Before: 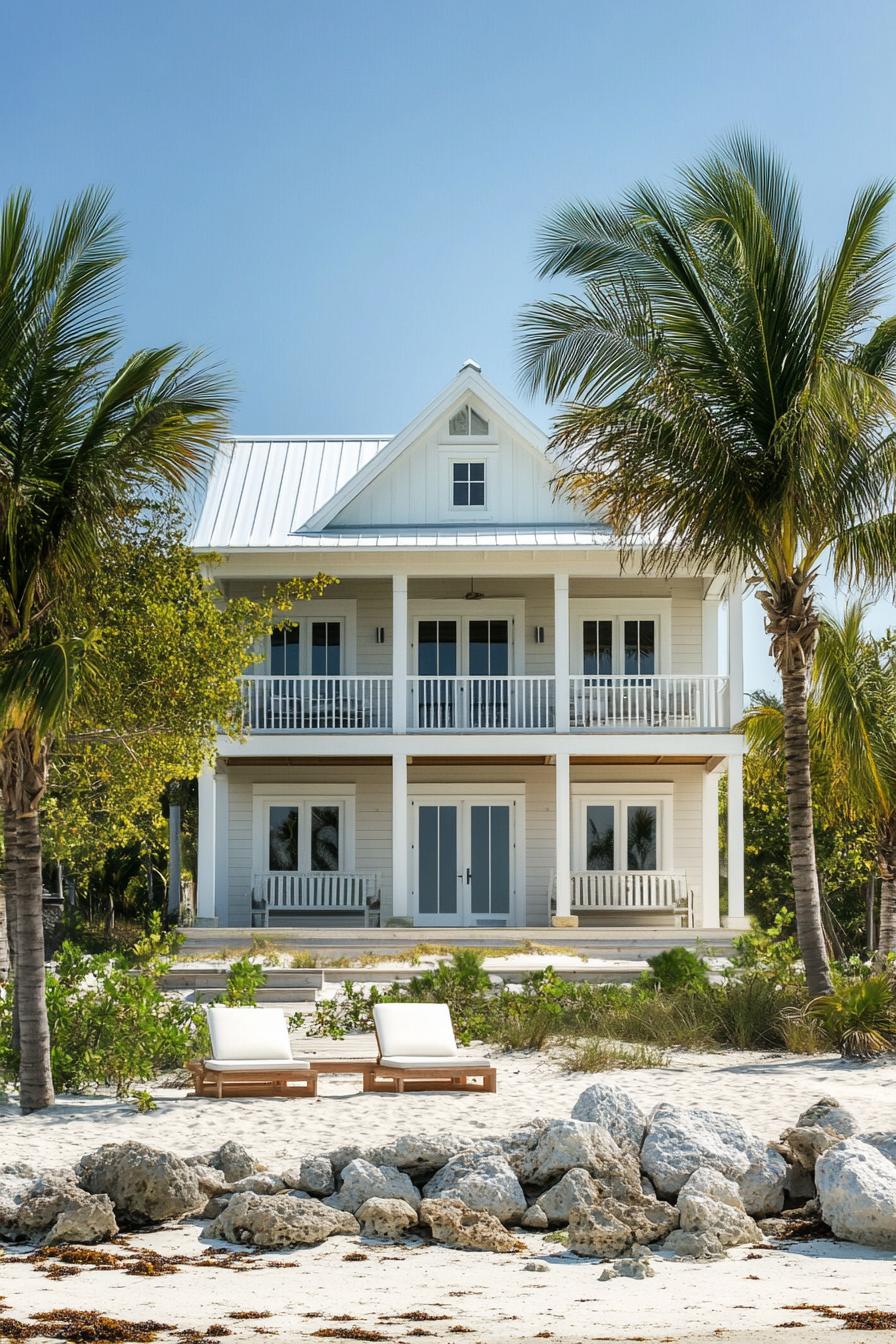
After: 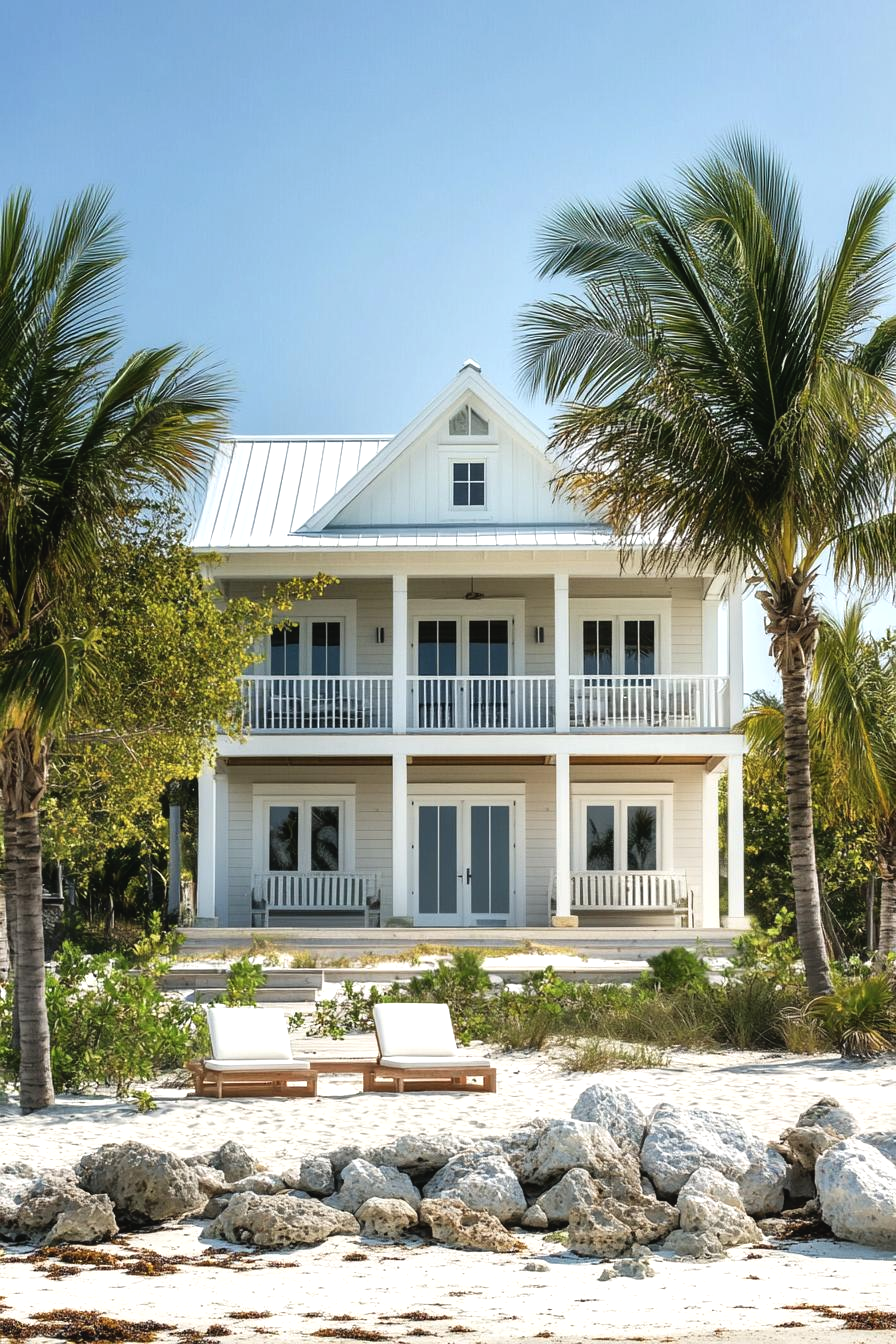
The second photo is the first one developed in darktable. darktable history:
tone equalizer: -8 EV -0.43 EV, -7 EV -0.423 EV, -6 EV -0.31 EV, -5 EV -0.223 EV, -3 EV 0.242 EV, -2 EV 0.349 EV, -1 EV 0.394 EV, +0 EV 0.422 EV, smoothing 1
contrast brightness saturation: contrast -0.07, brightness -0.038, saturation -0.113
